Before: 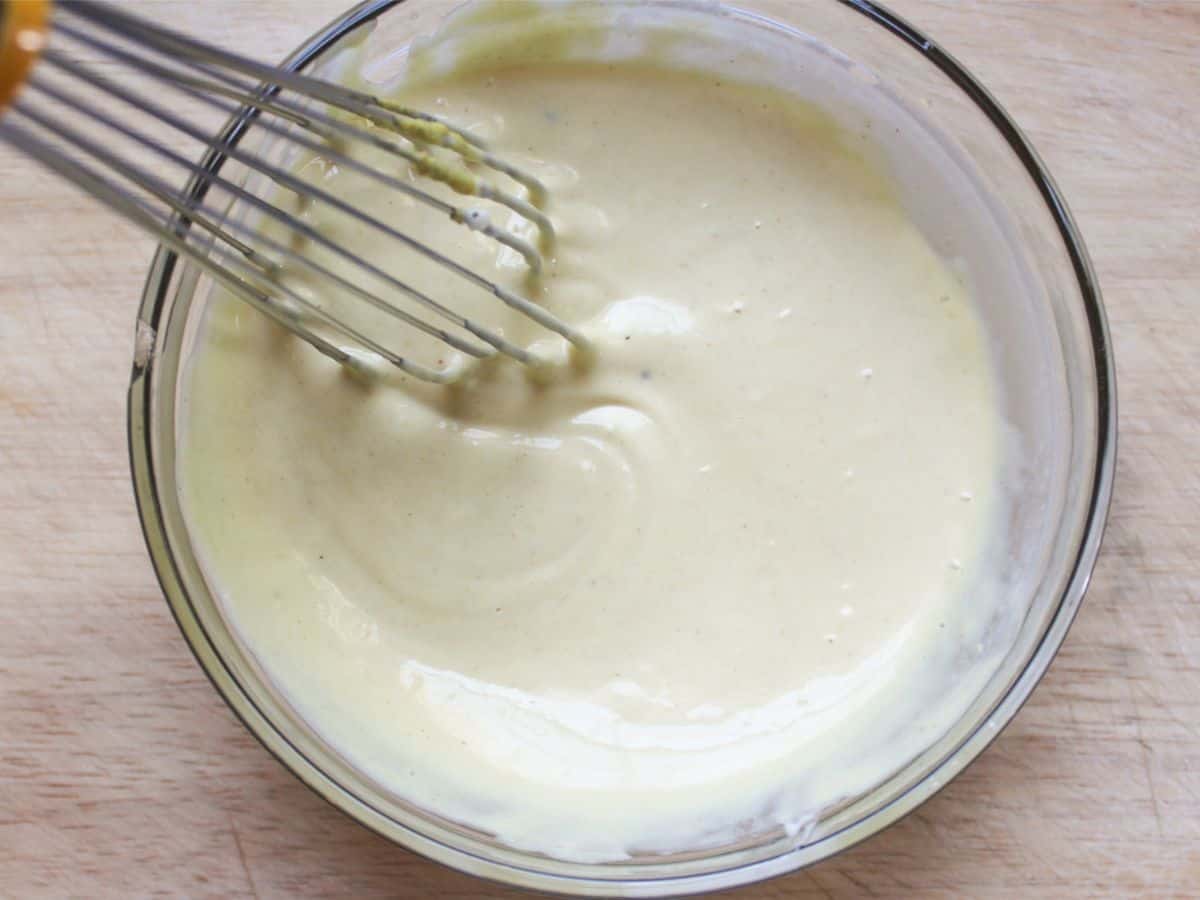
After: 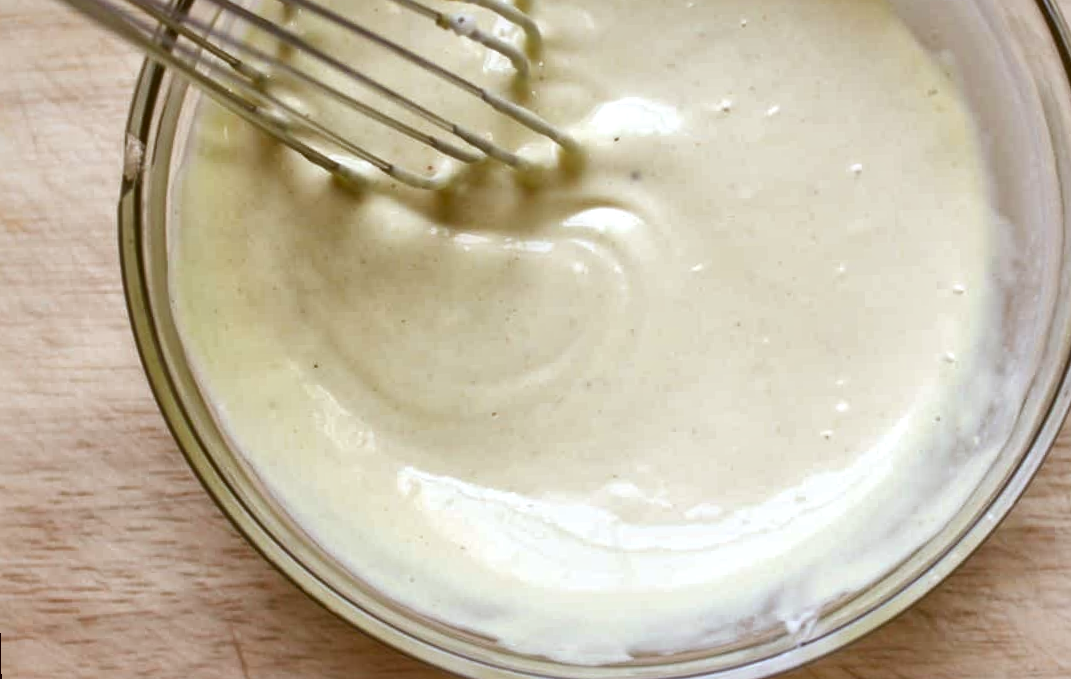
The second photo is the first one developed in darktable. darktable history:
crop: top 20.916%, right 9.437%, bottom 0.316%
color correction: highlights a* -0.482, highlights b* 0.161, shadows a* 4.66, shadows b* 20.72
local contrast: mode bilateral grid, contrast 20, coarseness 50, detail 171%, midtone range 0.2
rotate and perspective: rotation -1.42°, crop left 0.016, crop right 0.984, crop top 0.035, crop bottom 0.965
